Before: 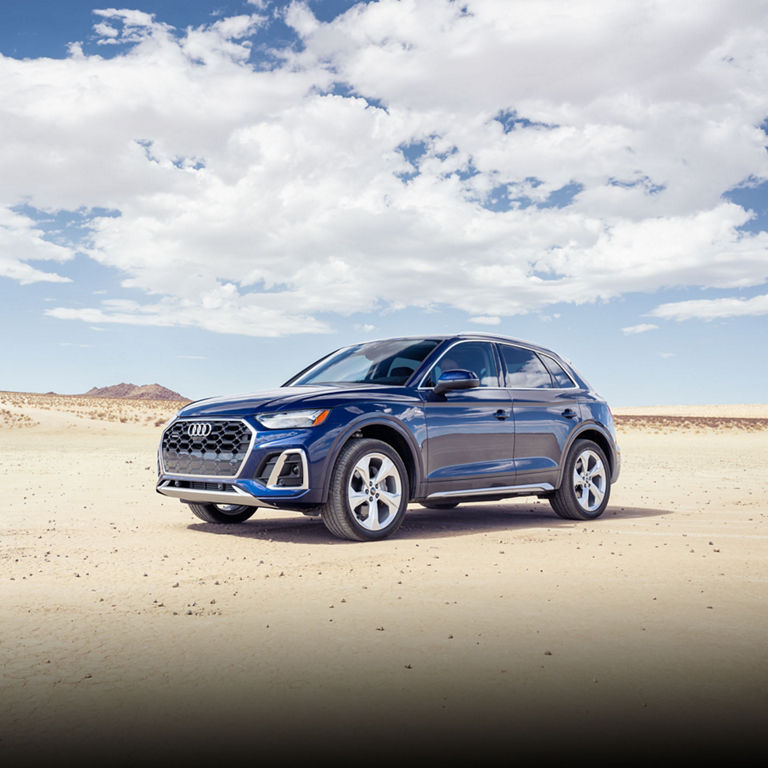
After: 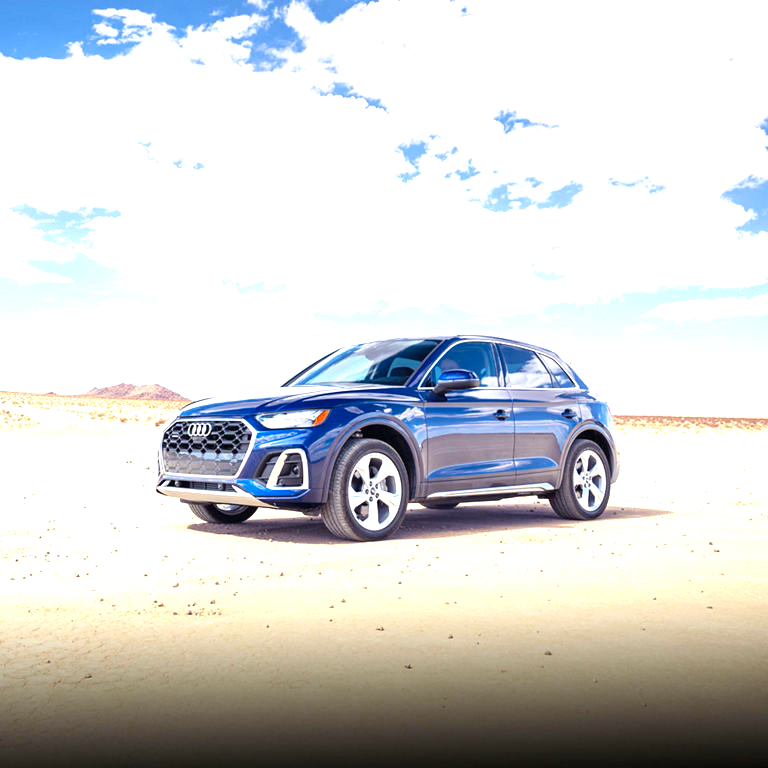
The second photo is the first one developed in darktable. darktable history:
color correction: highlights b* 0.031, saturation 1.26
exposure: black level correction 0, exposure 1.001 EV, compensate highlight preservation false
